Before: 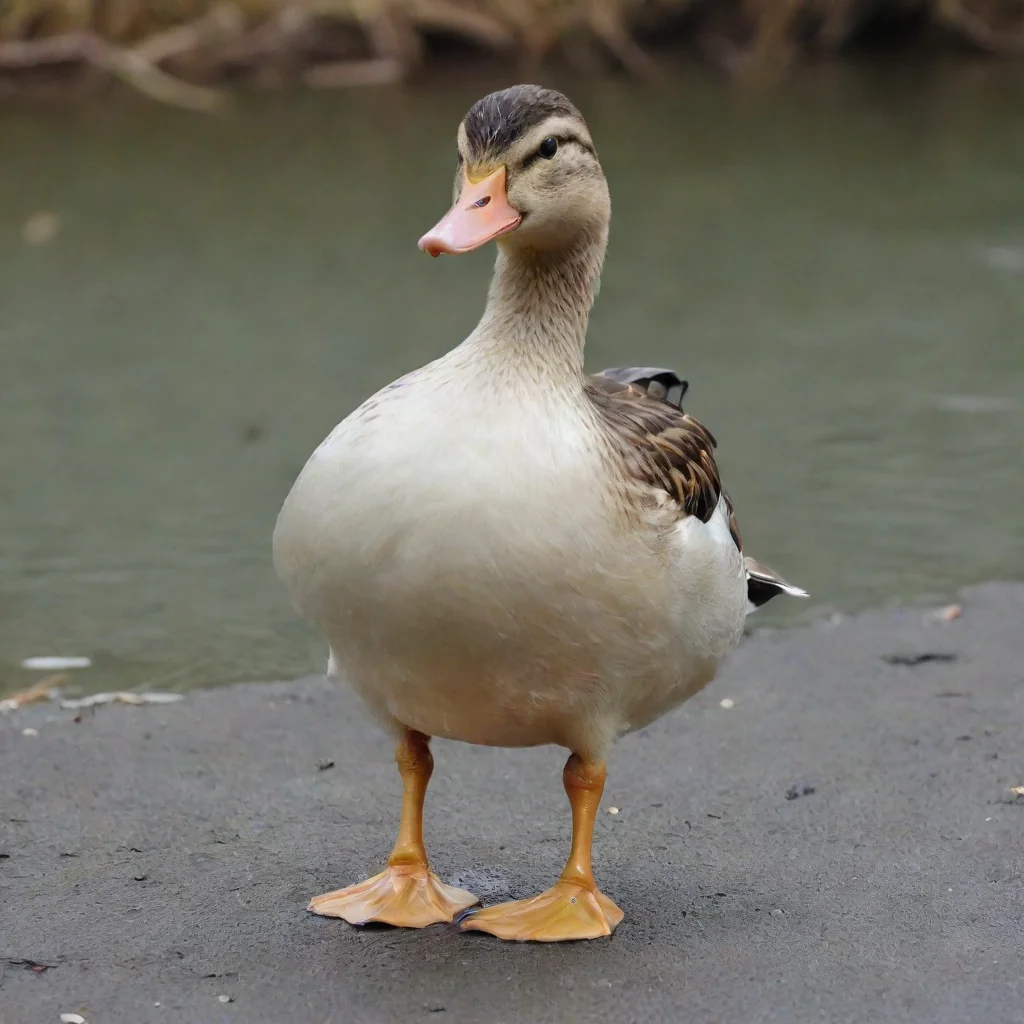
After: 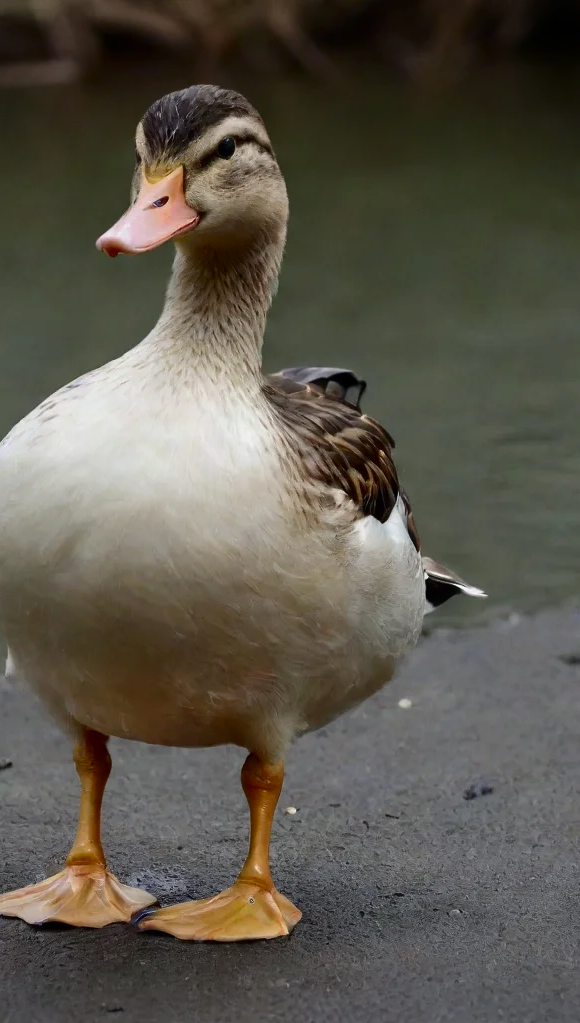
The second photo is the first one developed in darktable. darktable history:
crop: left 31.458%, top 0%, right 11.876%
vignetting: on, module defaults
contrast brightness saturation: contrast 0.2, brightness -0.11, saturation 0.1
base curve: curves: ch0 [(0, 0) (0.74, 0.67) (1, 1)]
